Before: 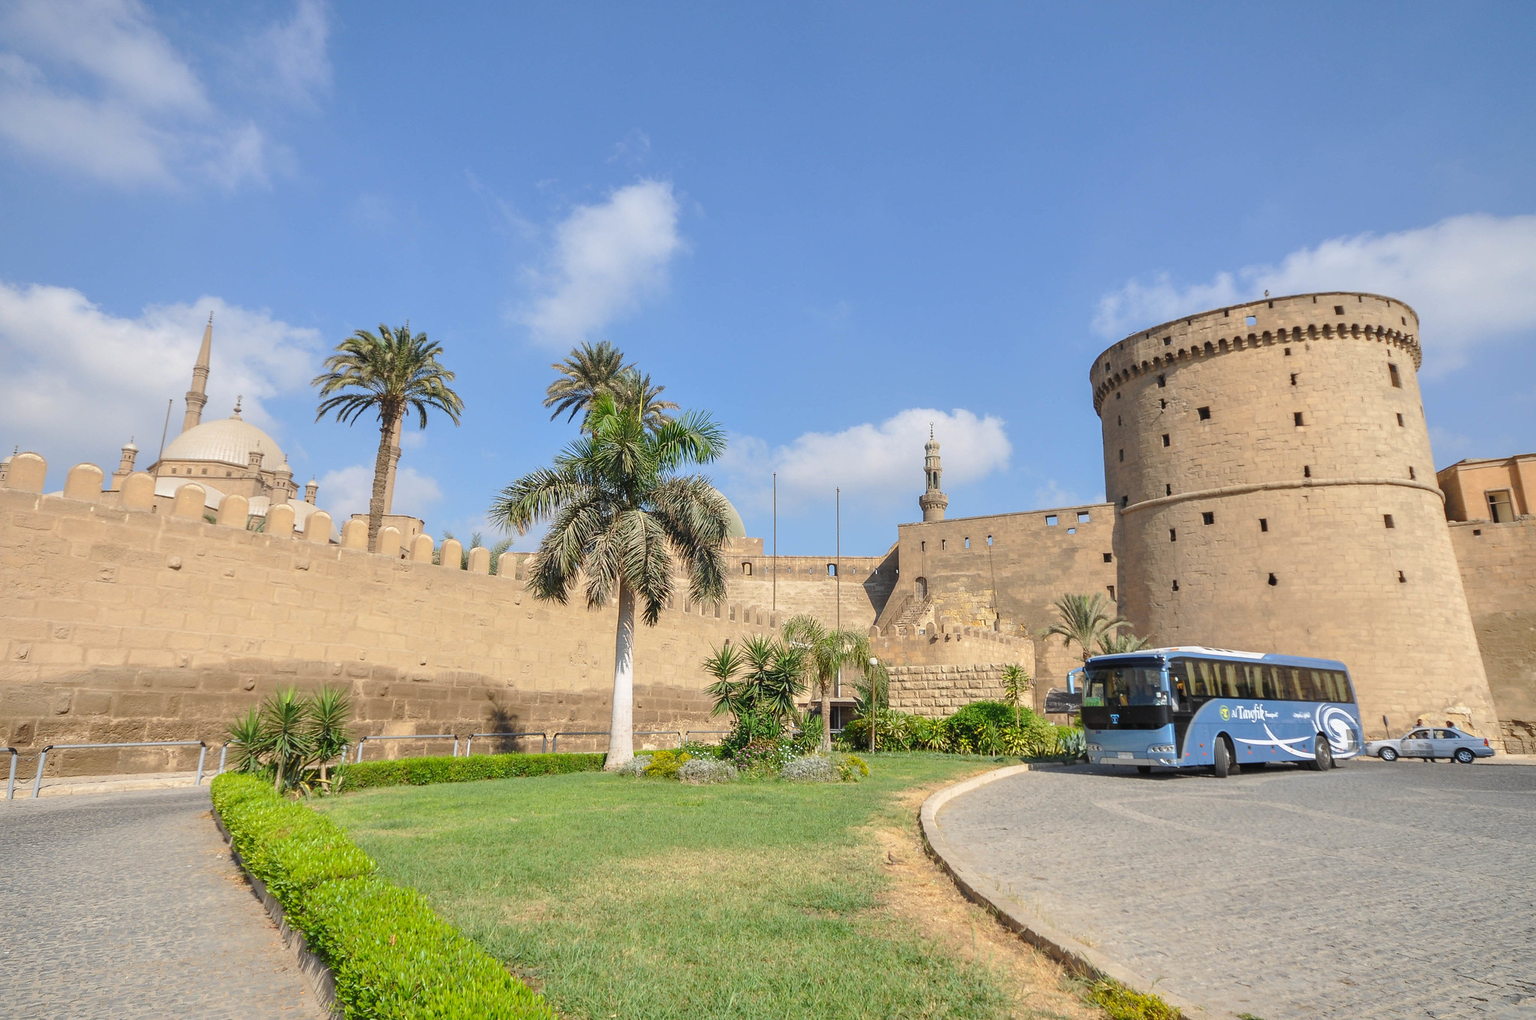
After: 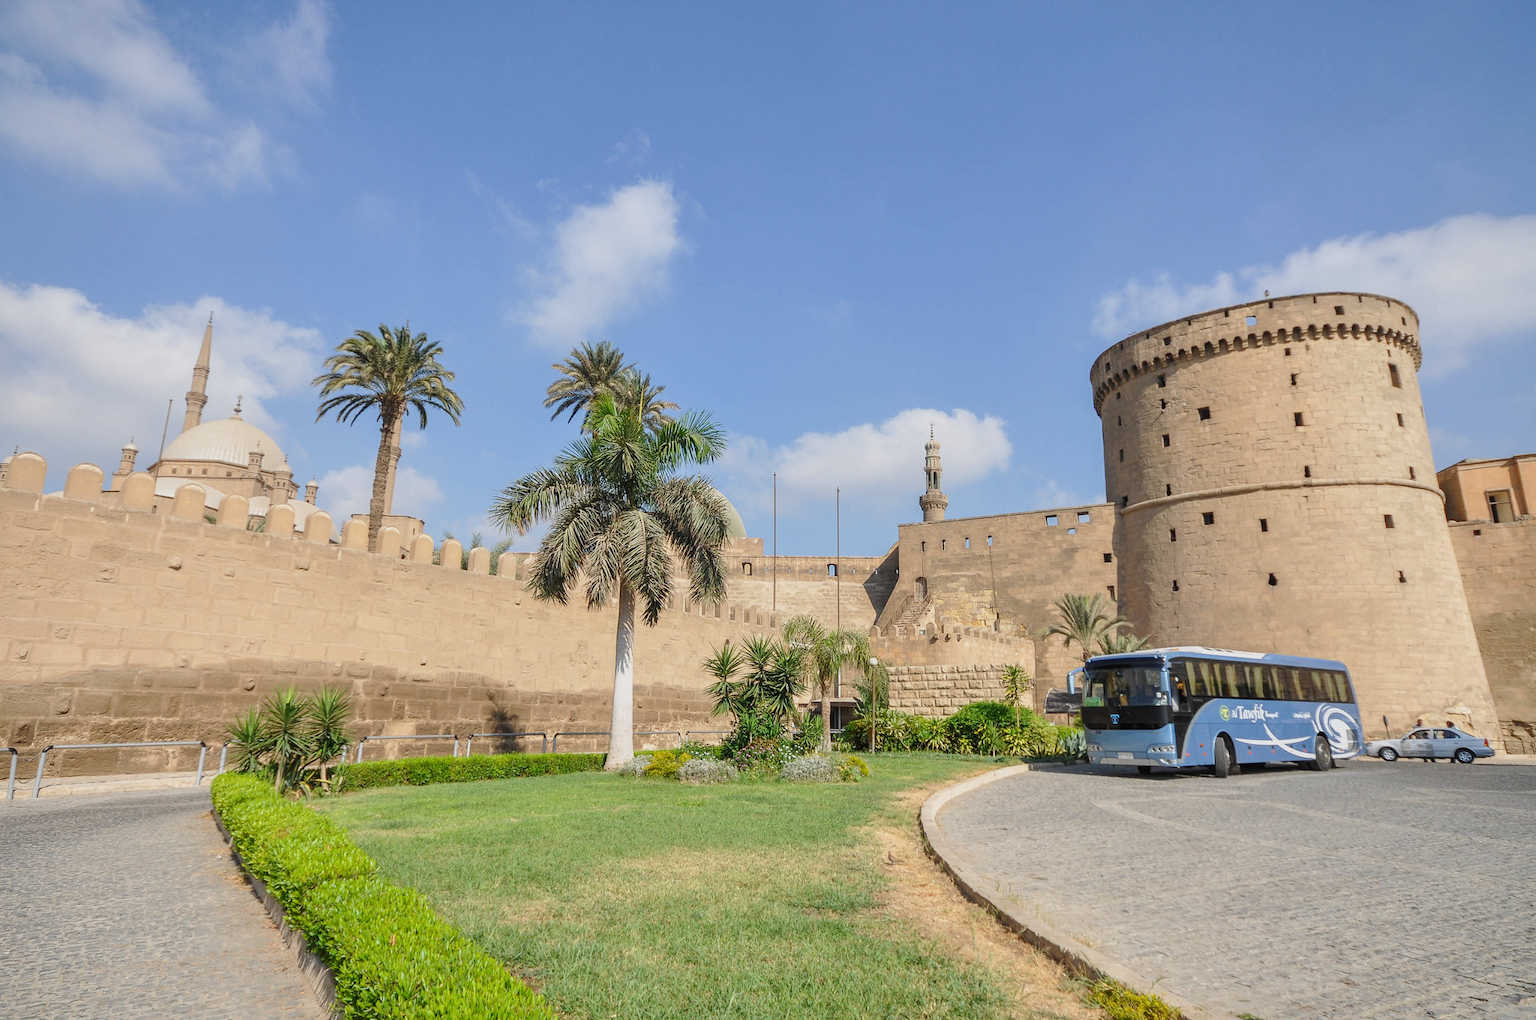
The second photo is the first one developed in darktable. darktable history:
local contrast: highlights 100%, shadows 100%, detail 120%, midtone range 0.2
sigmoid: contrast 1.22, skew 0.65
